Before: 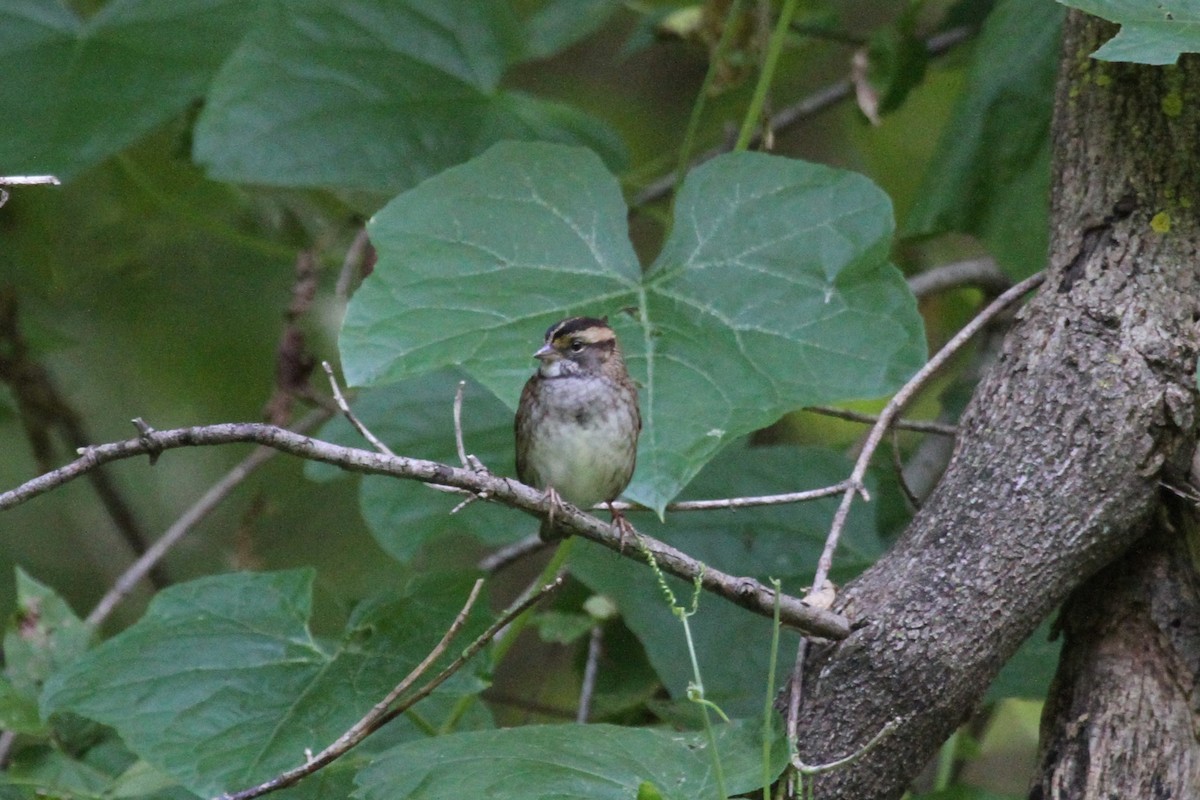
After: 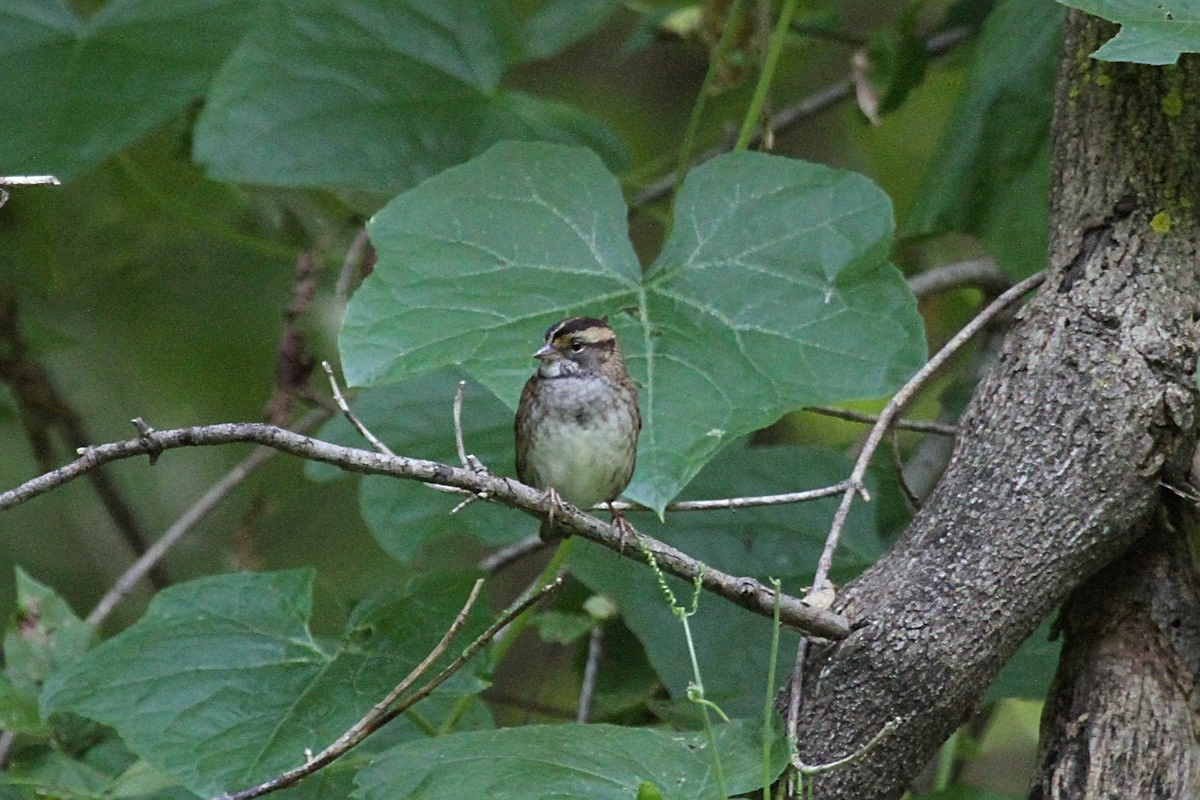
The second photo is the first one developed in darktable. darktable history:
sharpen: on, module defaults
color correction: highlights a* -4.73, highlights b* 5.06, saturation 0.97
